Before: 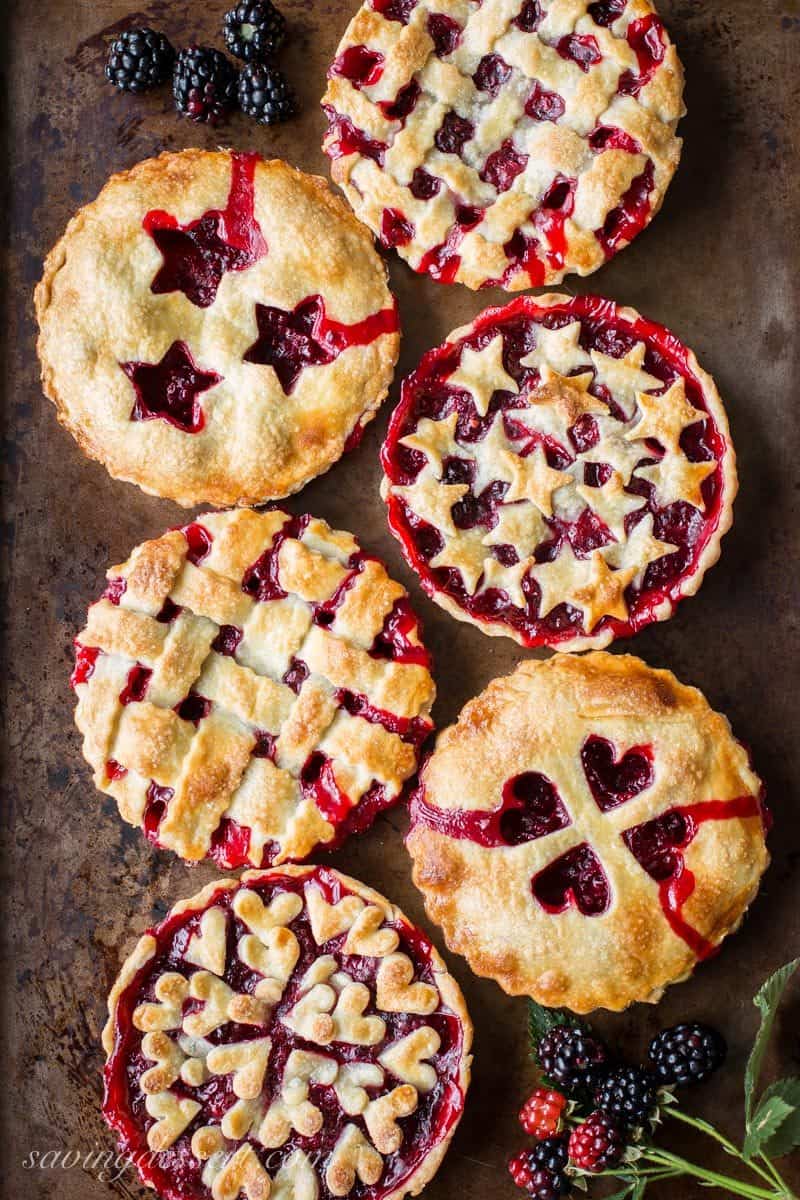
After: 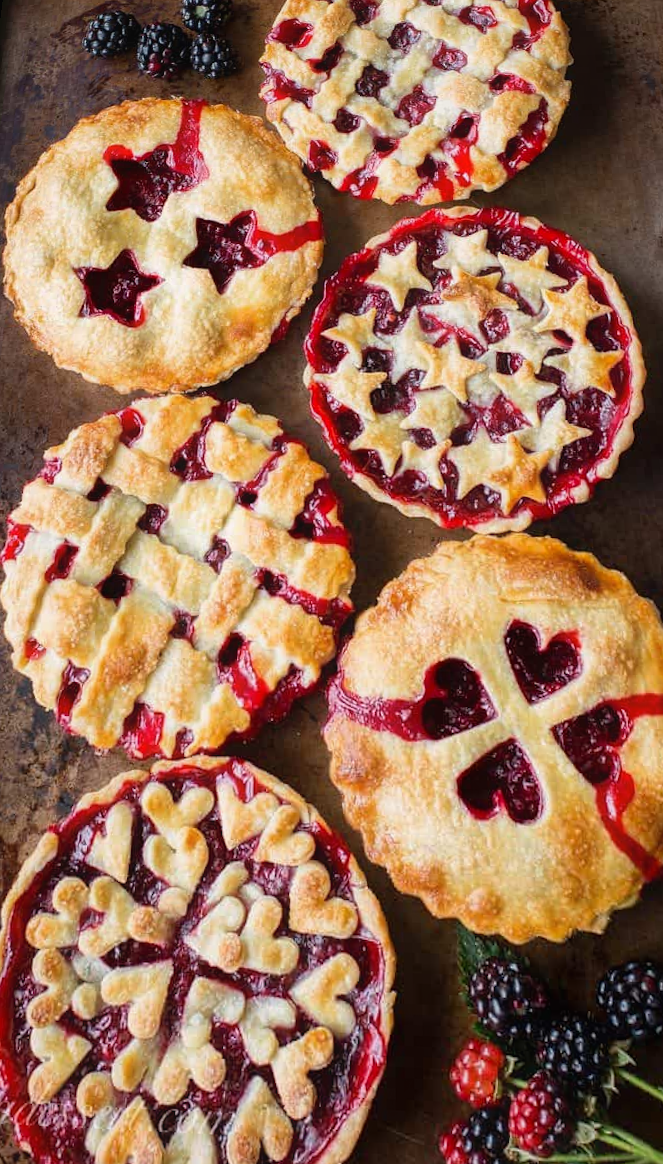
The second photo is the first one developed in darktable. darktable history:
rotate and perspective: rotation 0.72°, lens shift (vertical) -0.352, lens shift (horizontal) -0.051, crop left 0.152, crop right 0.859, crop top 0.019, crop bottom 0.964
contrast equalizer: y [[0.5, 0.488, 0.462, 0.461, 0.491, 0.5], [0.5 ×6], [0.5 ×6], [0 ×6], [0 ×6]]
